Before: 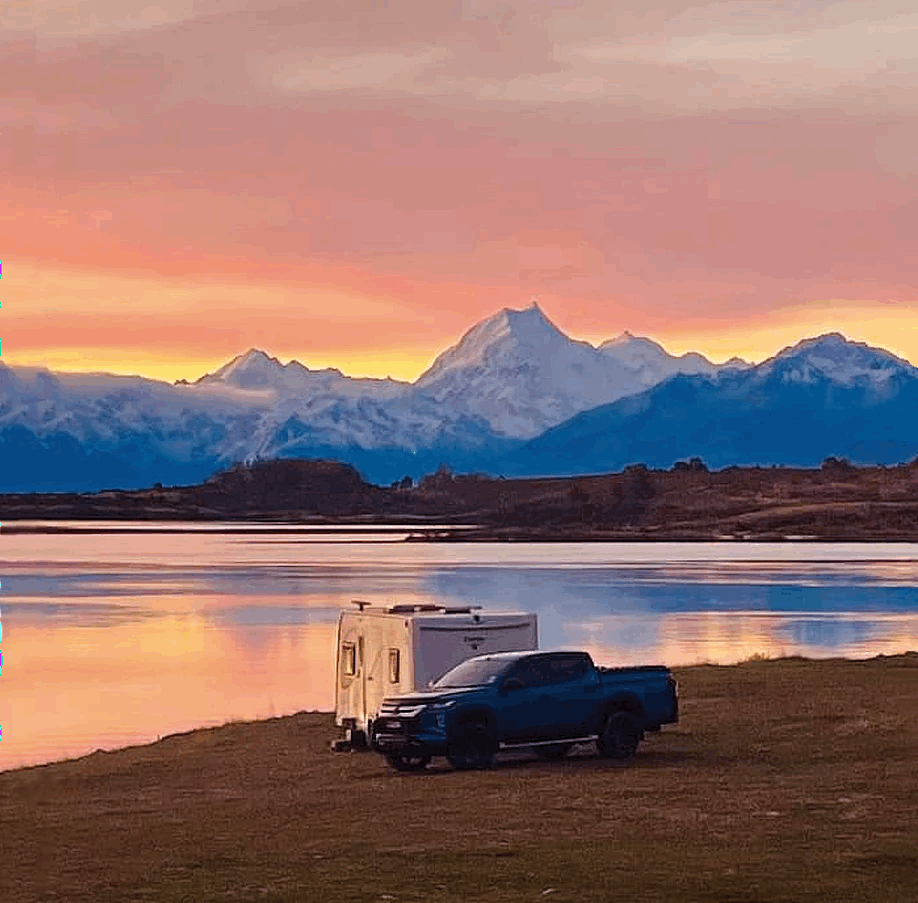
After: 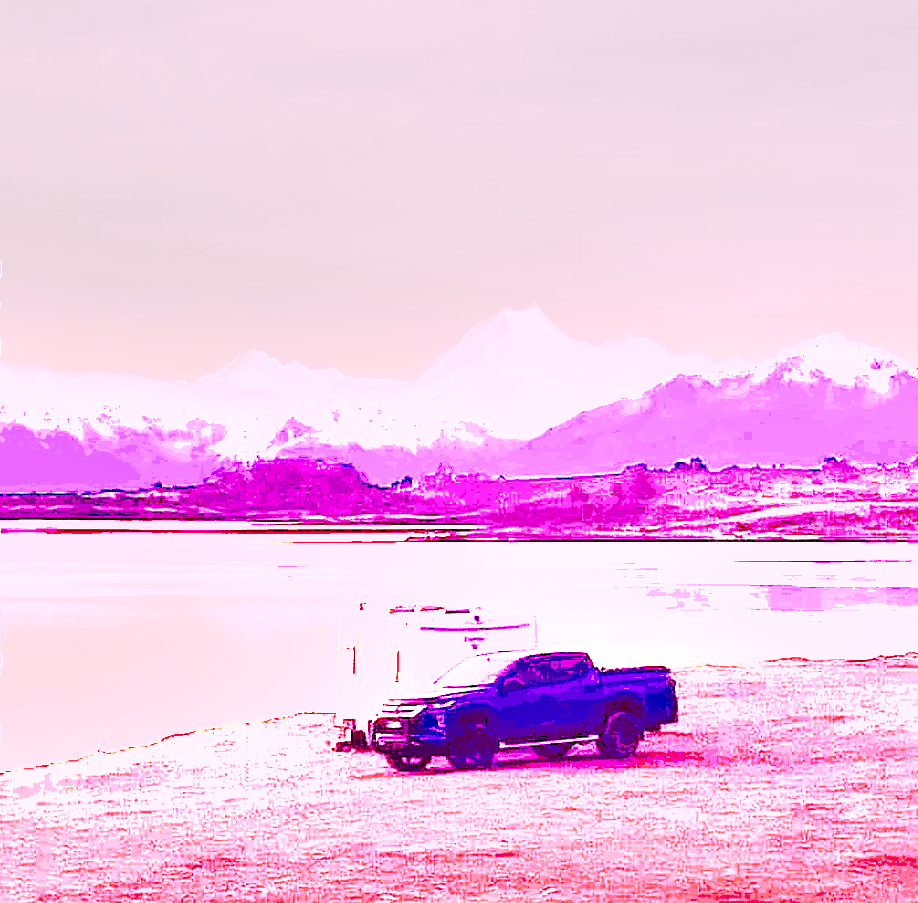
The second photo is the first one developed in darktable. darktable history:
shadows and highlights: soften with gaussian
base curve: curves: ch0 [(0, 0) (0.088, 0.125) (0.176, 0.251) (0.354, 0.501) (0.613, 0.749) (1, 0.877)], preserve colors none
velvia: on, module defaults
white balance: red 8, blue 8
